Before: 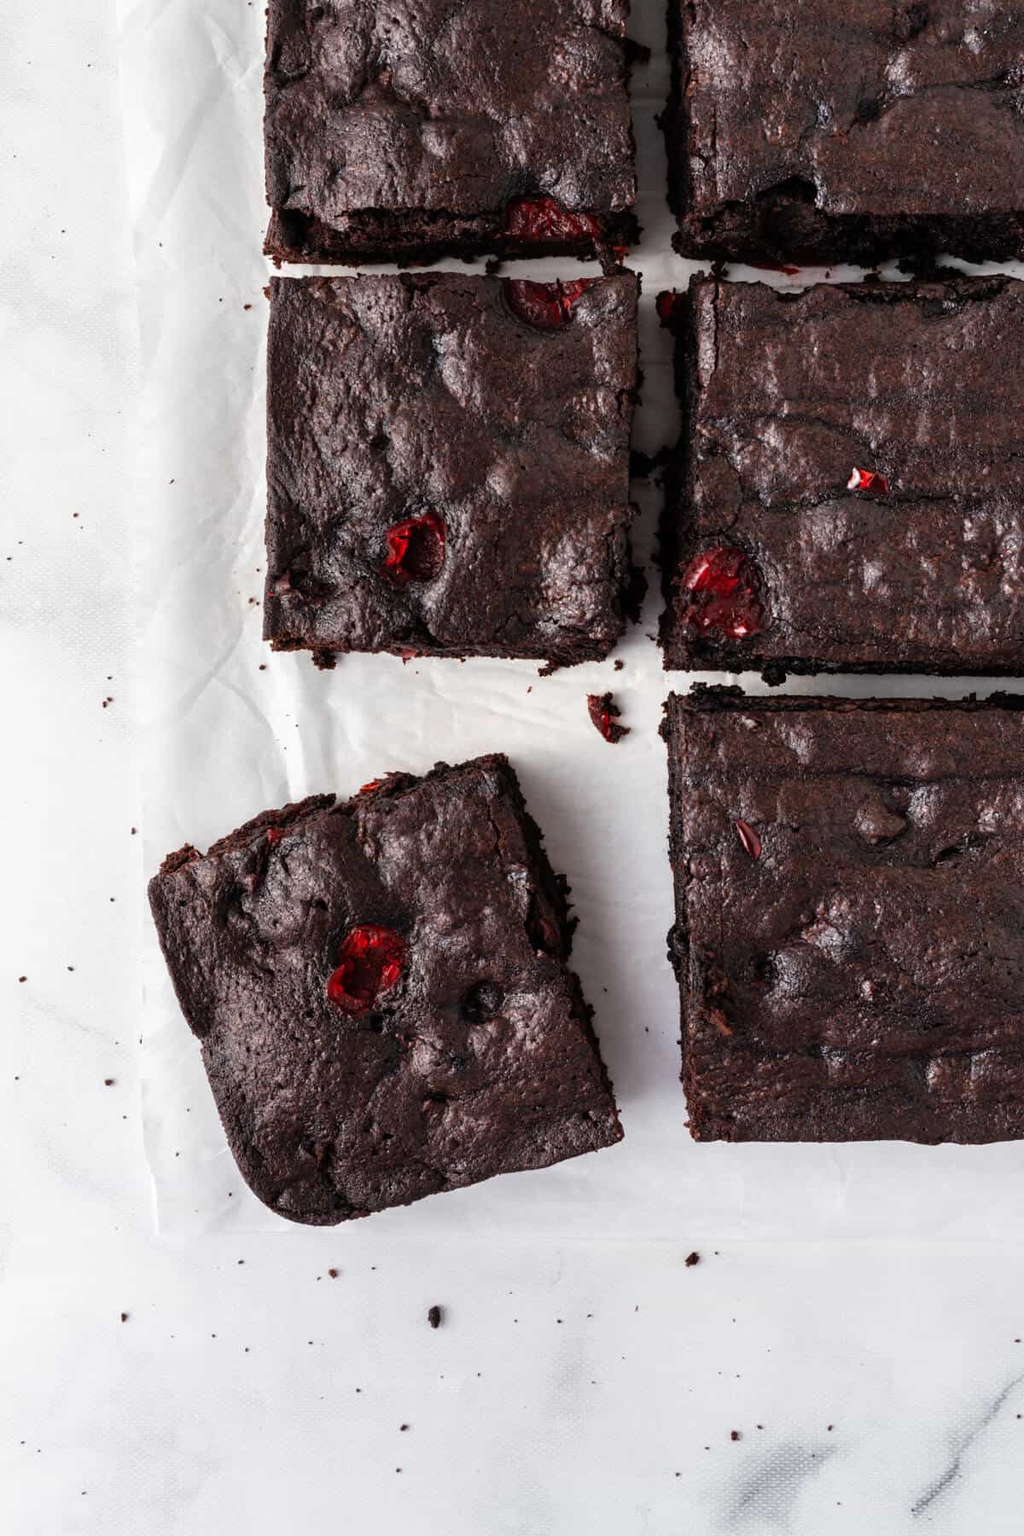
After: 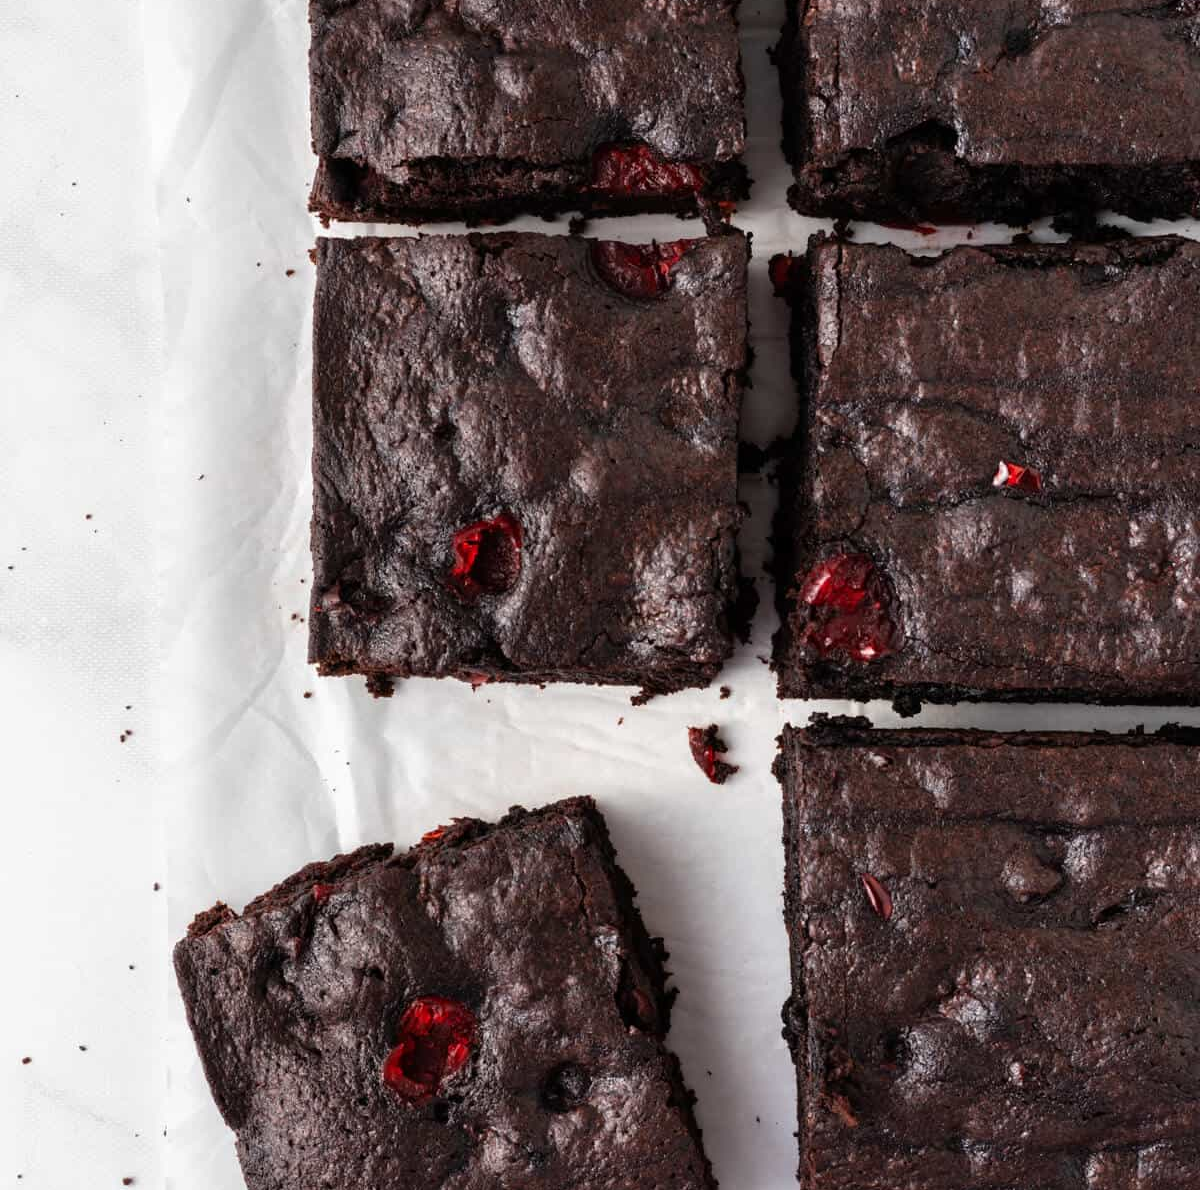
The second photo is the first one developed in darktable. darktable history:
crop and rotate: top 4.869%, bottom 28.977%
